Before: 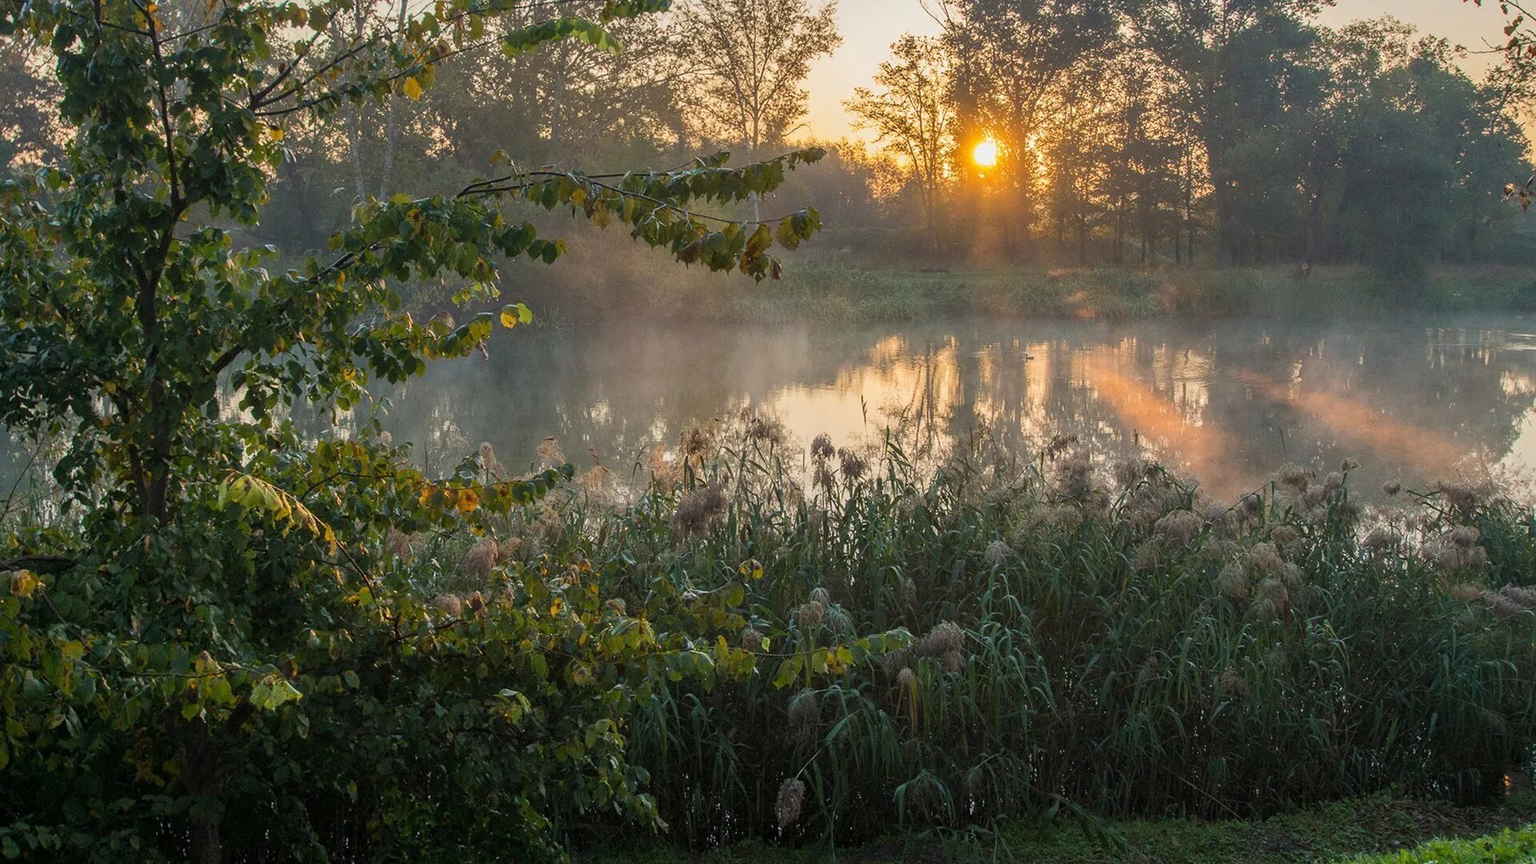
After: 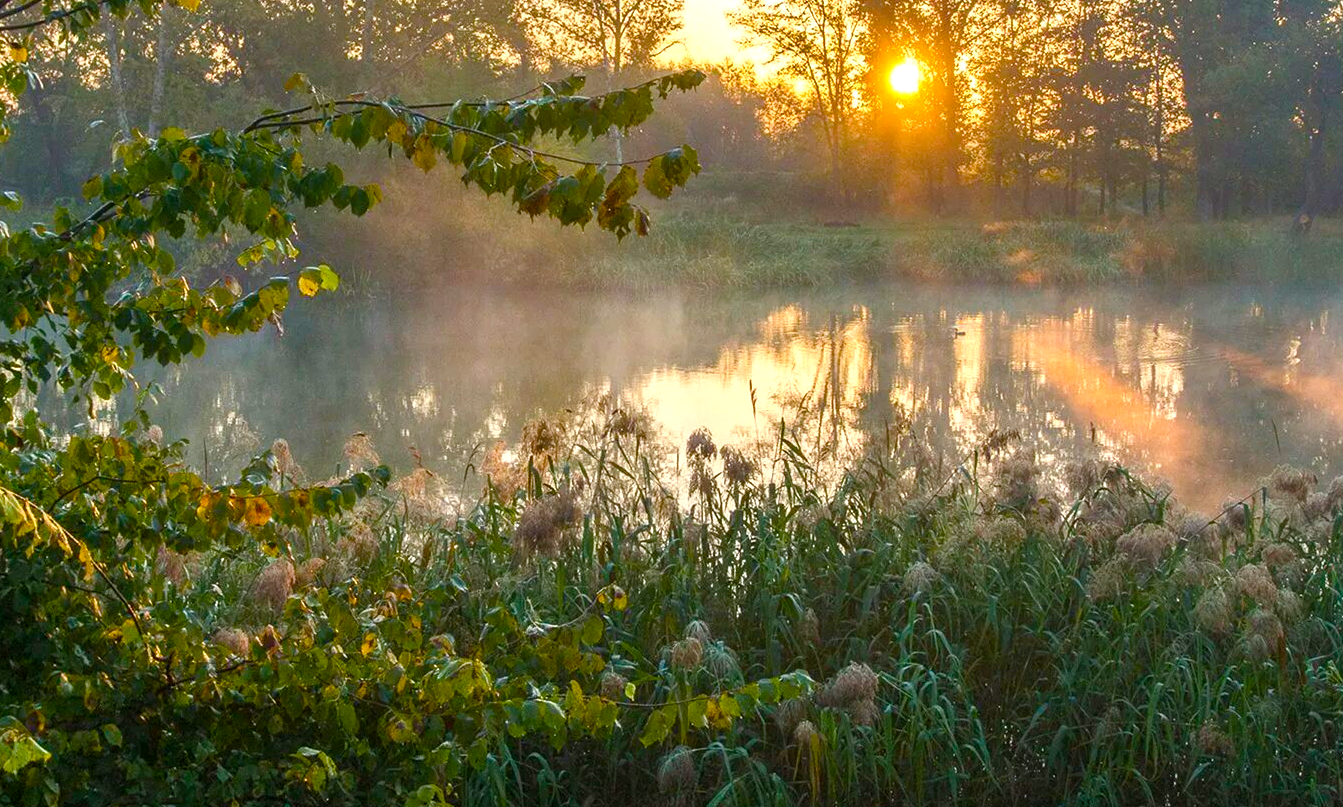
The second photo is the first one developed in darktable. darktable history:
crop and rotate: left 17.046%, top 10.659%, right 12.989%, bottom 14.553%
color balance rgb: linear chroma grading › shadows -2.2%, linear chroma grading › highlights -15%, linear chroma grading › global chroma -10%, linear chroma grading › mid-tones -10%, perceptual saturation grading › global saturation 45%, perceptual saturation grading › highlights -50%, perceptual saturation grading › shadows 30%, perceptual brilliance grading › global brilliance 18%, global vibrance 45%
